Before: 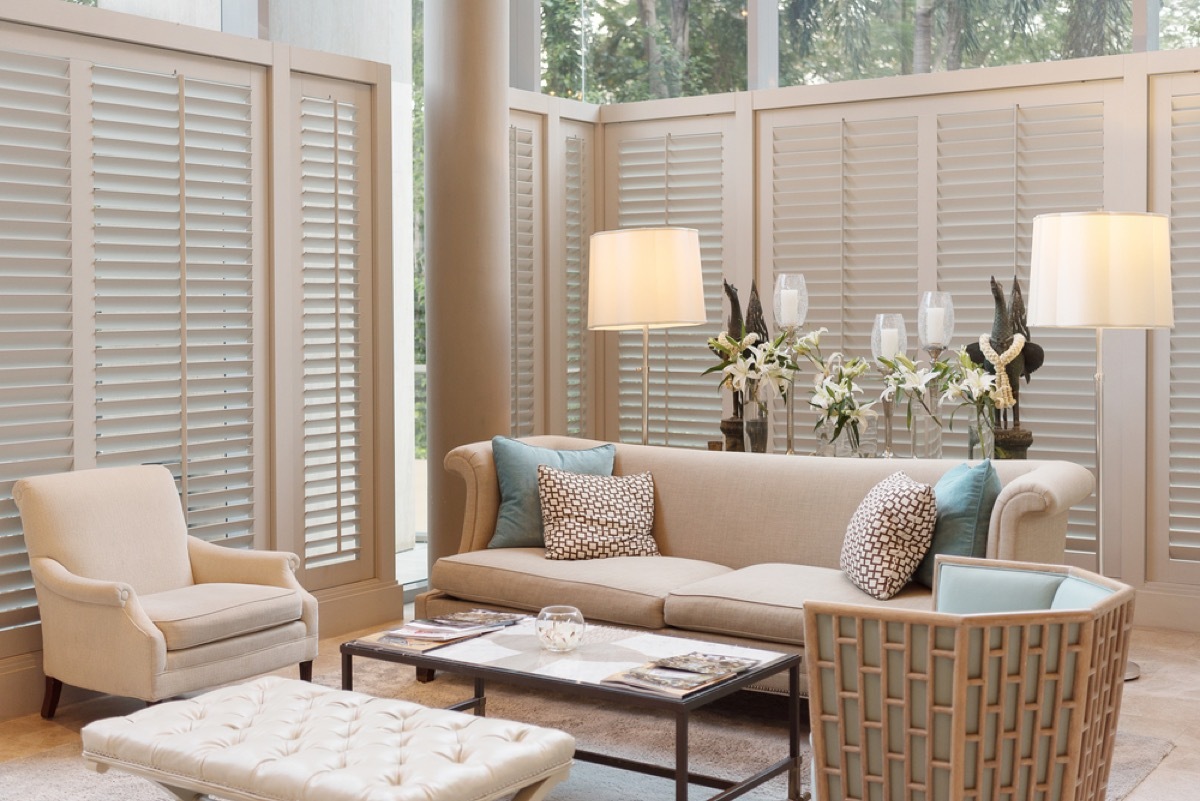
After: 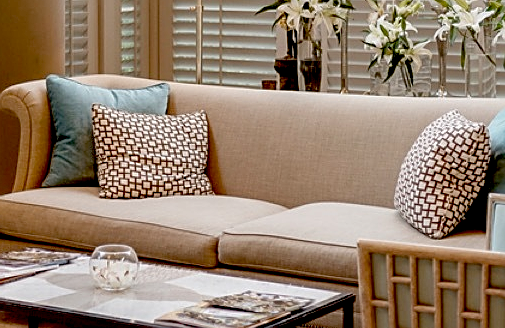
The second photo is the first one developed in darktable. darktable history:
exposure: black level correction 0.056, exposure -0.039 EV, compensate highlight preservation false
sharpen: on, module defaults
crop: left 37.221%, top 45.169%, right 20.63%, bottom 13.777%
local contrast: on, module defaults
